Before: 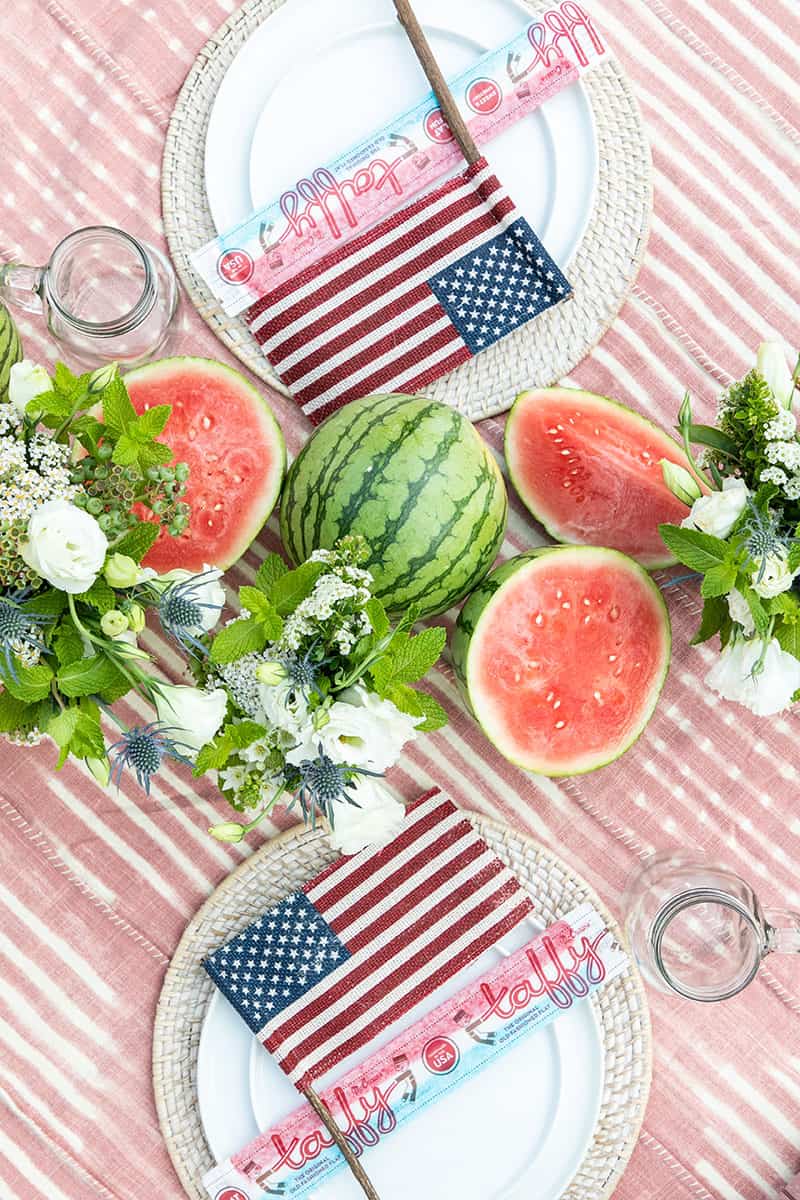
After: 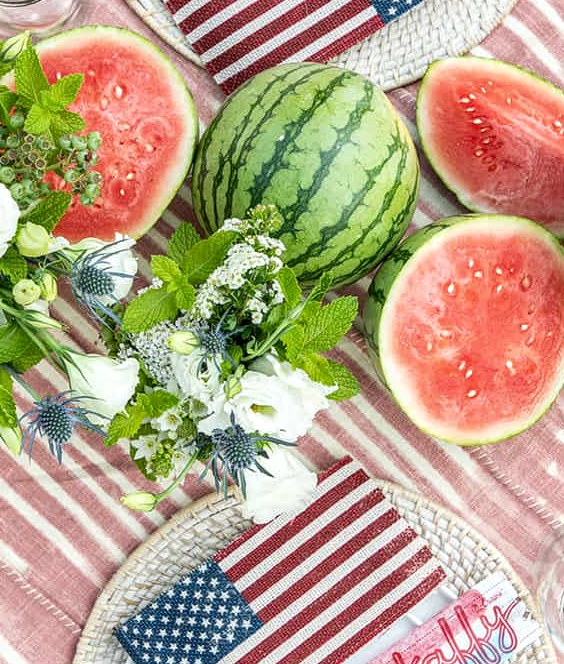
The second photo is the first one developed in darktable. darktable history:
crop: left 11.123%, top 27.61%, right 18.3%, bottom 17.034%
local contrast: on, module defaults
white balance: emerald 1
